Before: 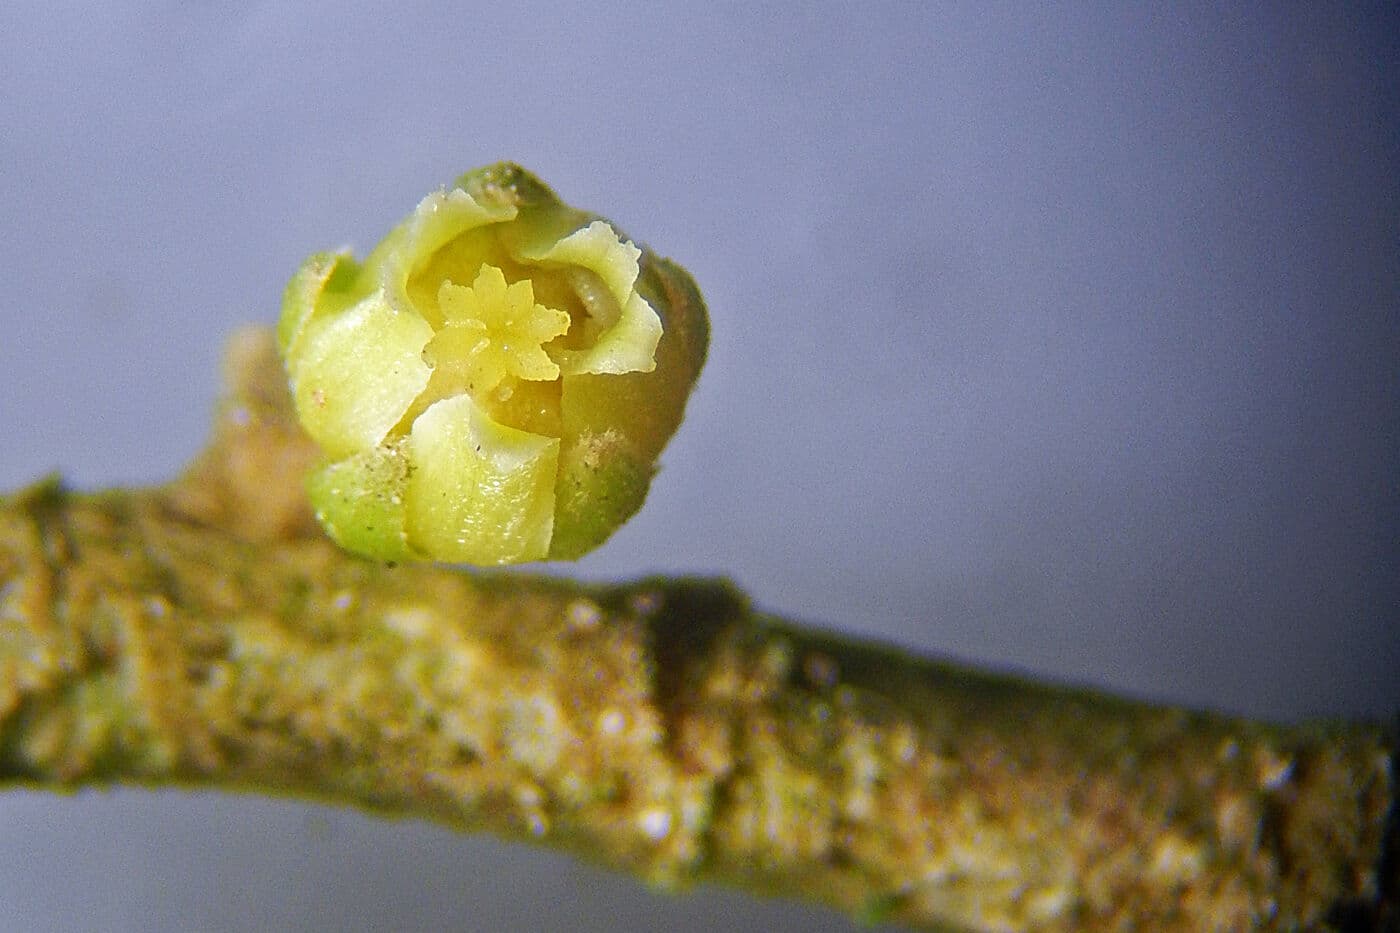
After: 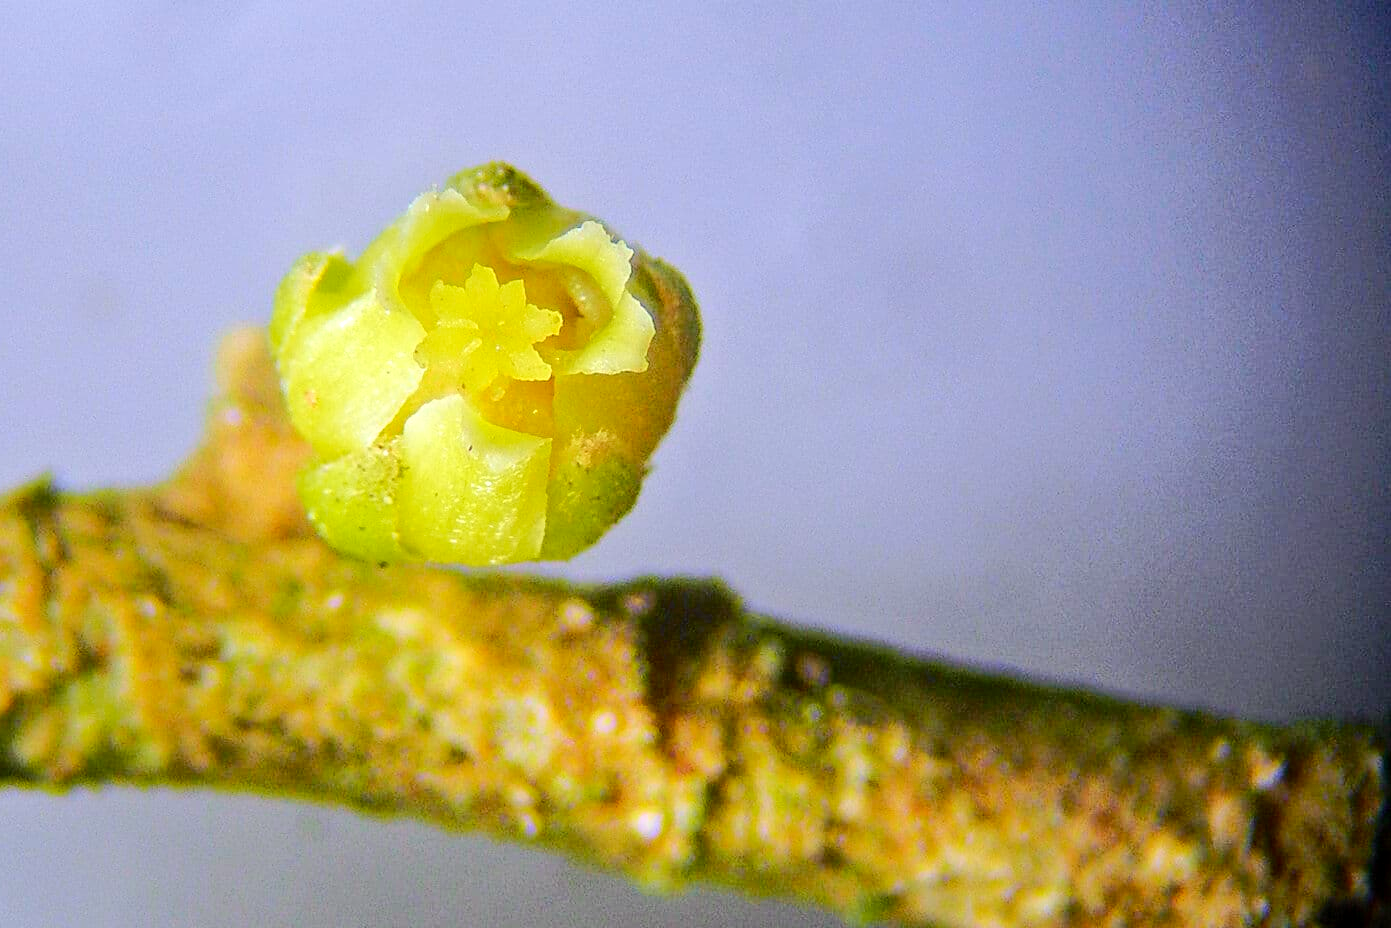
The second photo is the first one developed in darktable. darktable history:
crop and rotate: left 0.614%, top 0.179%, bottom 0.309%
local contrast: detail 117%
tone curve: curves: ch0 [(0, 0) (0.131, 0.135) (0.288, 0.372) (0.451, 0.608) (0.612, 0.739) (0.736, 0.832) (1, 1)]; ch1 [(0, 0) (0.392, 0.398) (0.487, 0.471) (0.496, 0.493) (0.519, 0.531) (0.557, 0.591) (0.581, 0.639) (0.622, 0.711) (1, 1)]; ch2 [(0, 0) (0.388, 0.344) (0.438, 0.425) (0.476, 0.482) (0.502, 0.508) (0.524, 0.531) (0.538, 0.58) (0.58, 0.621) (0.613, 0.679) (0.655, 0.738) (1, 1)], color space Lab, independent channels, preserve colors none
